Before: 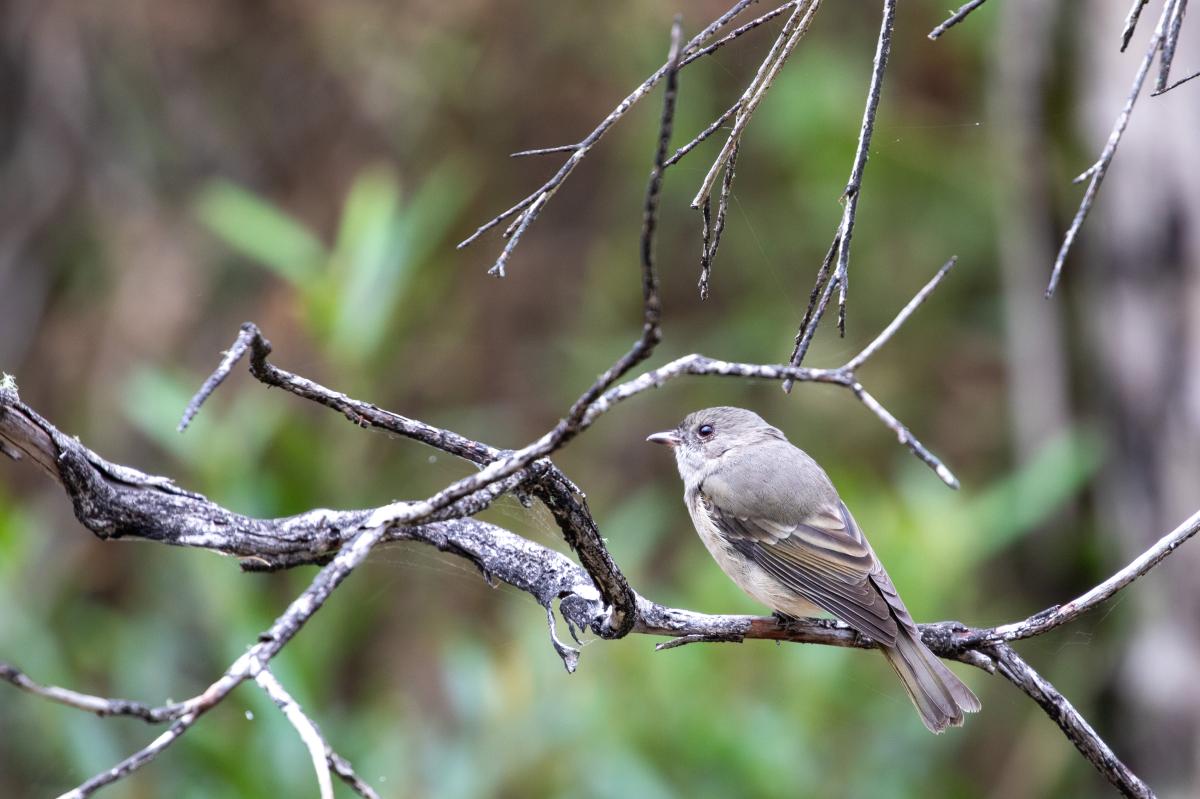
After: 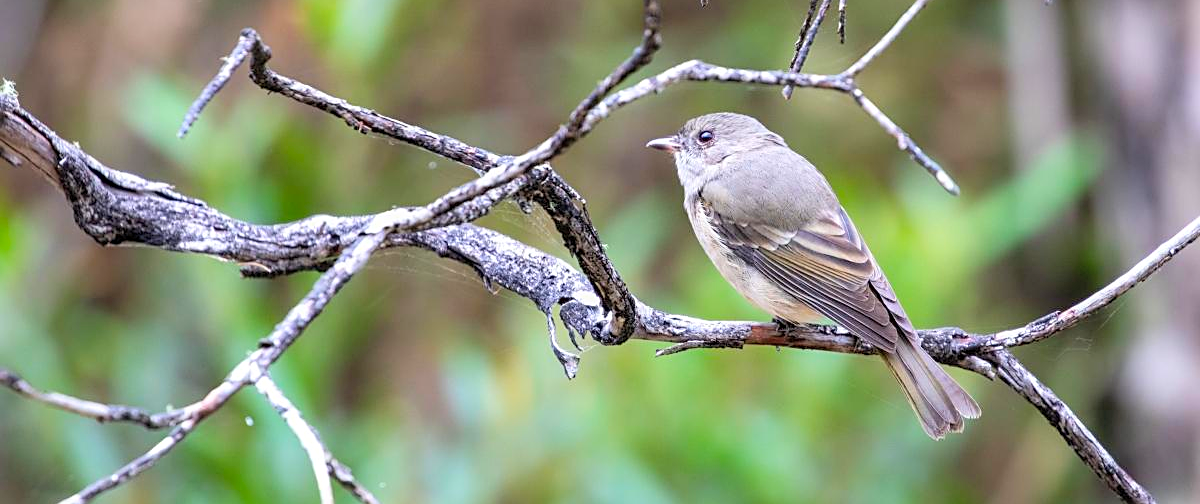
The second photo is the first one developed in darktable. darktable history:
contrast brightness saturation: contrast 0.068, brightness 0.176, saturation 0.398
crop and rotate: top 36.797%
sharpen: on, module defaults
local contrast: highlights 63%, shadows 105%, detail 106%, midtone range 0.522
